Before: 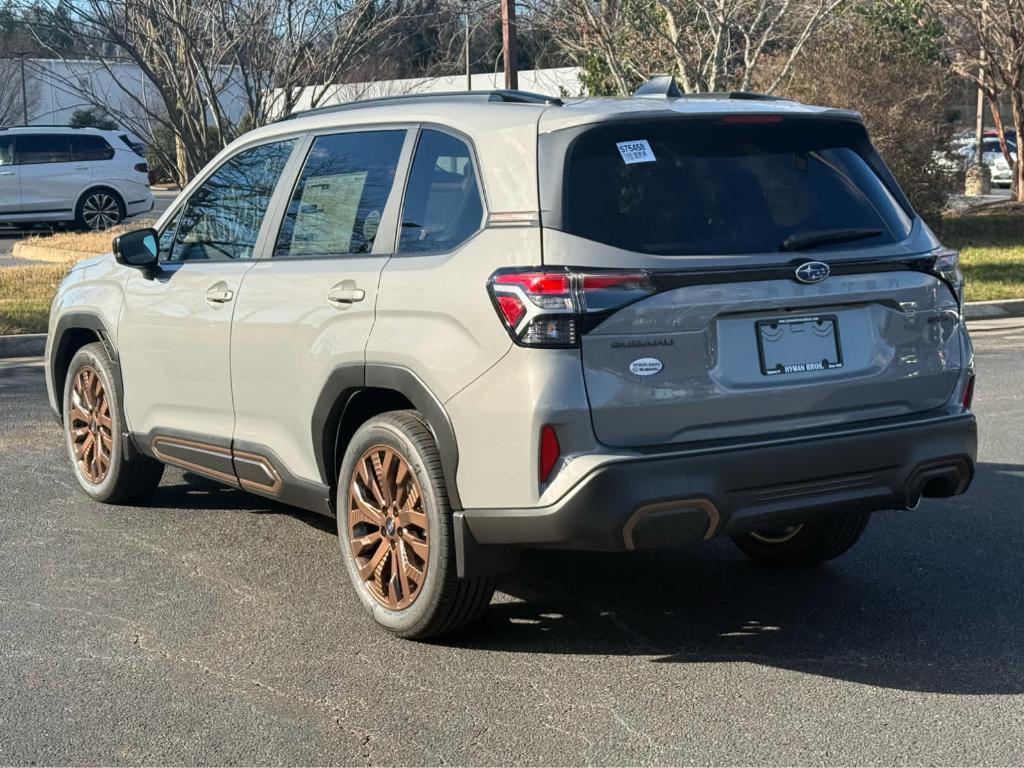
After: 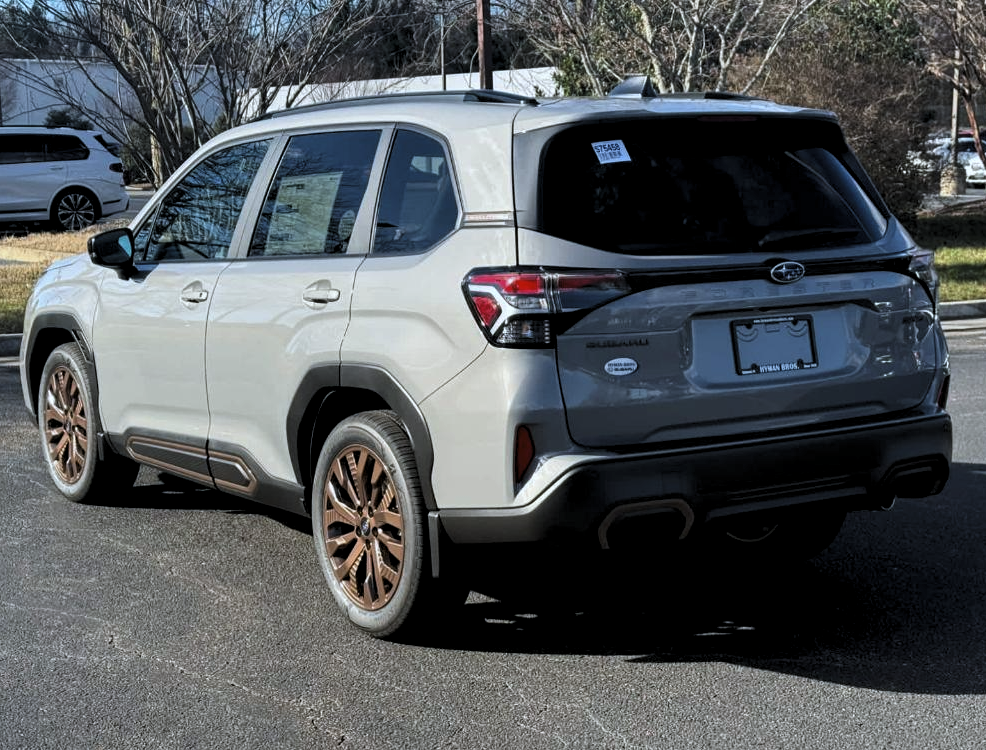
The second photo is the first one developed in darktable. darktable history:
white balance: red 0.954, blue 1.079
levels: levels [0.116, 0.574, 1]
crop and rotate: left 2.536%, right 1.107%, bottom 2.246%
